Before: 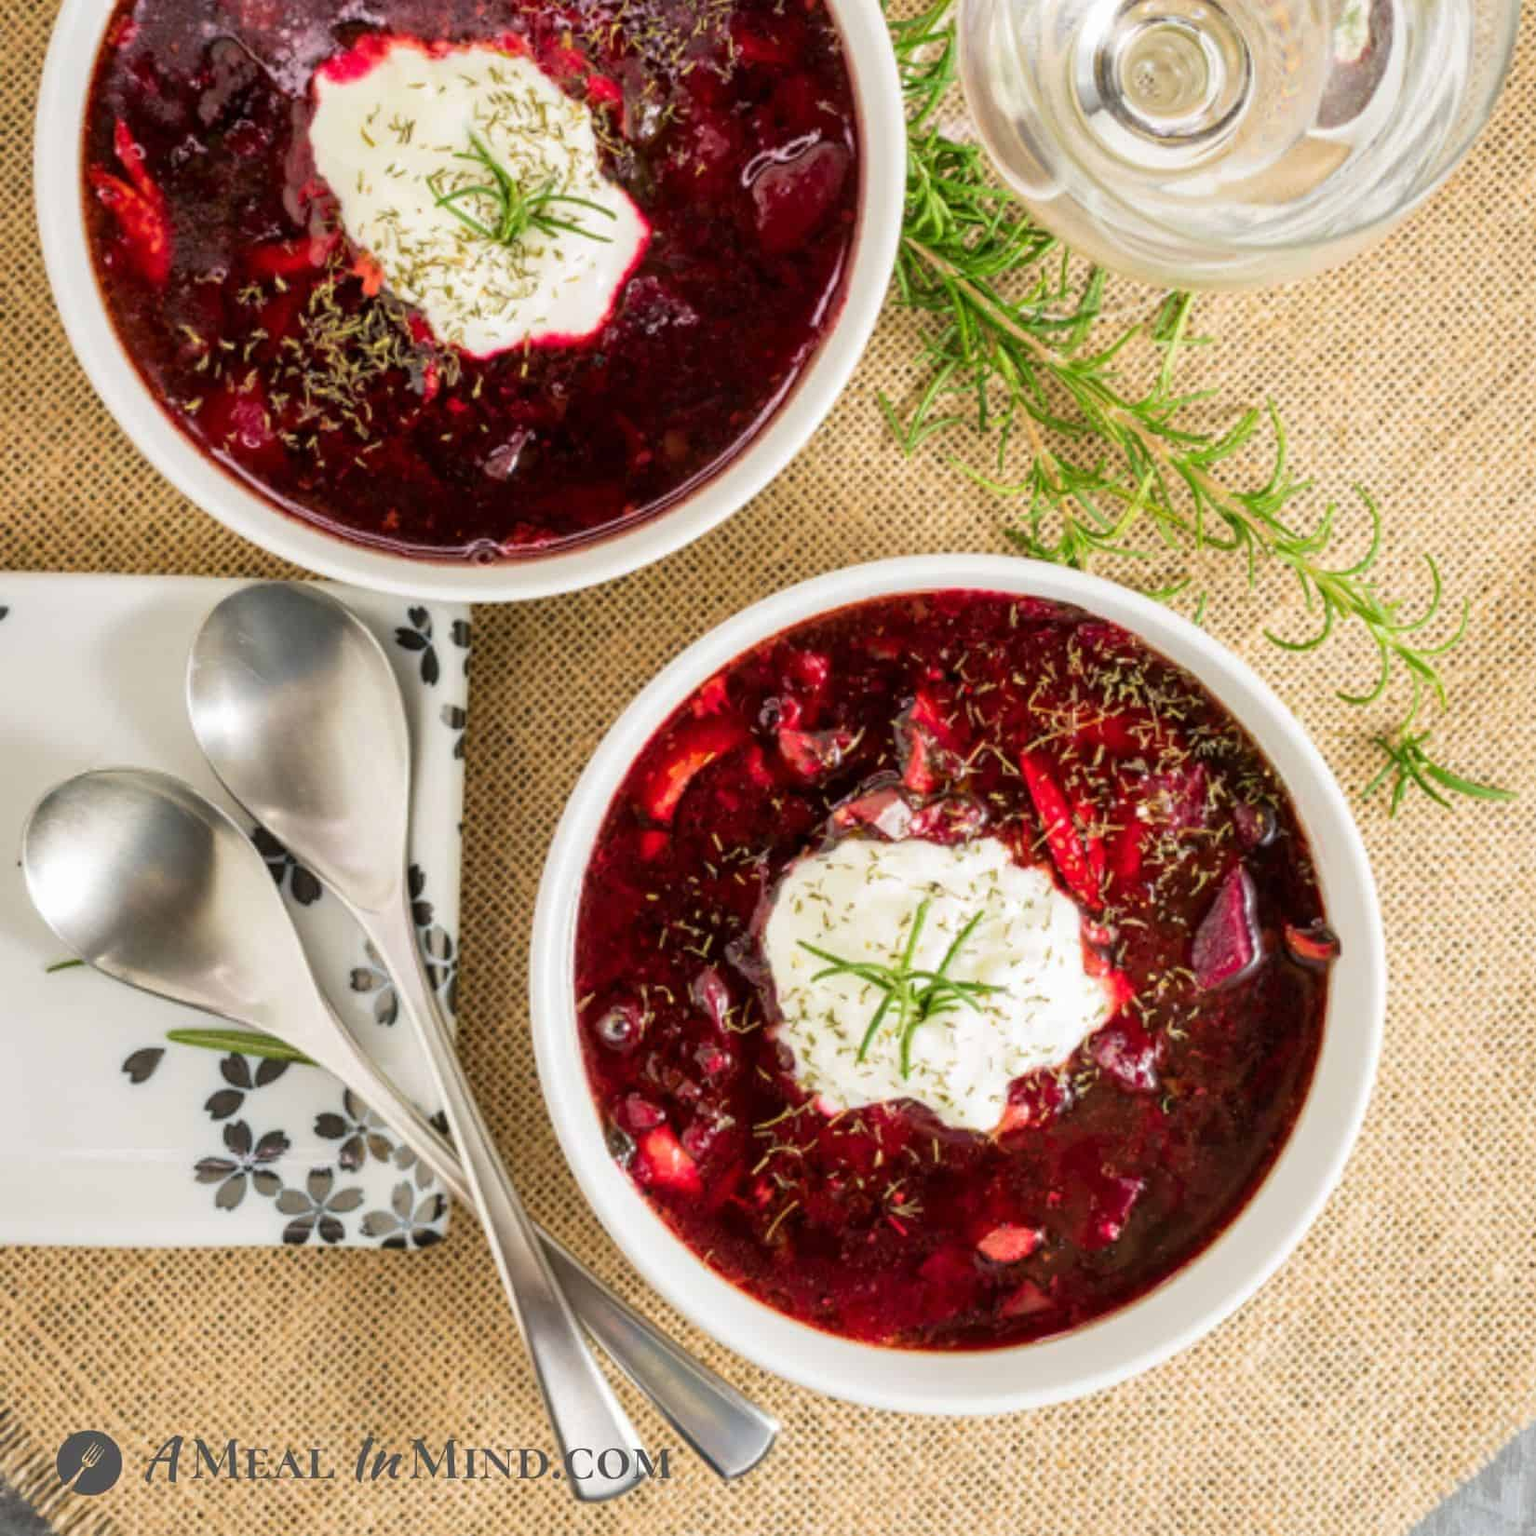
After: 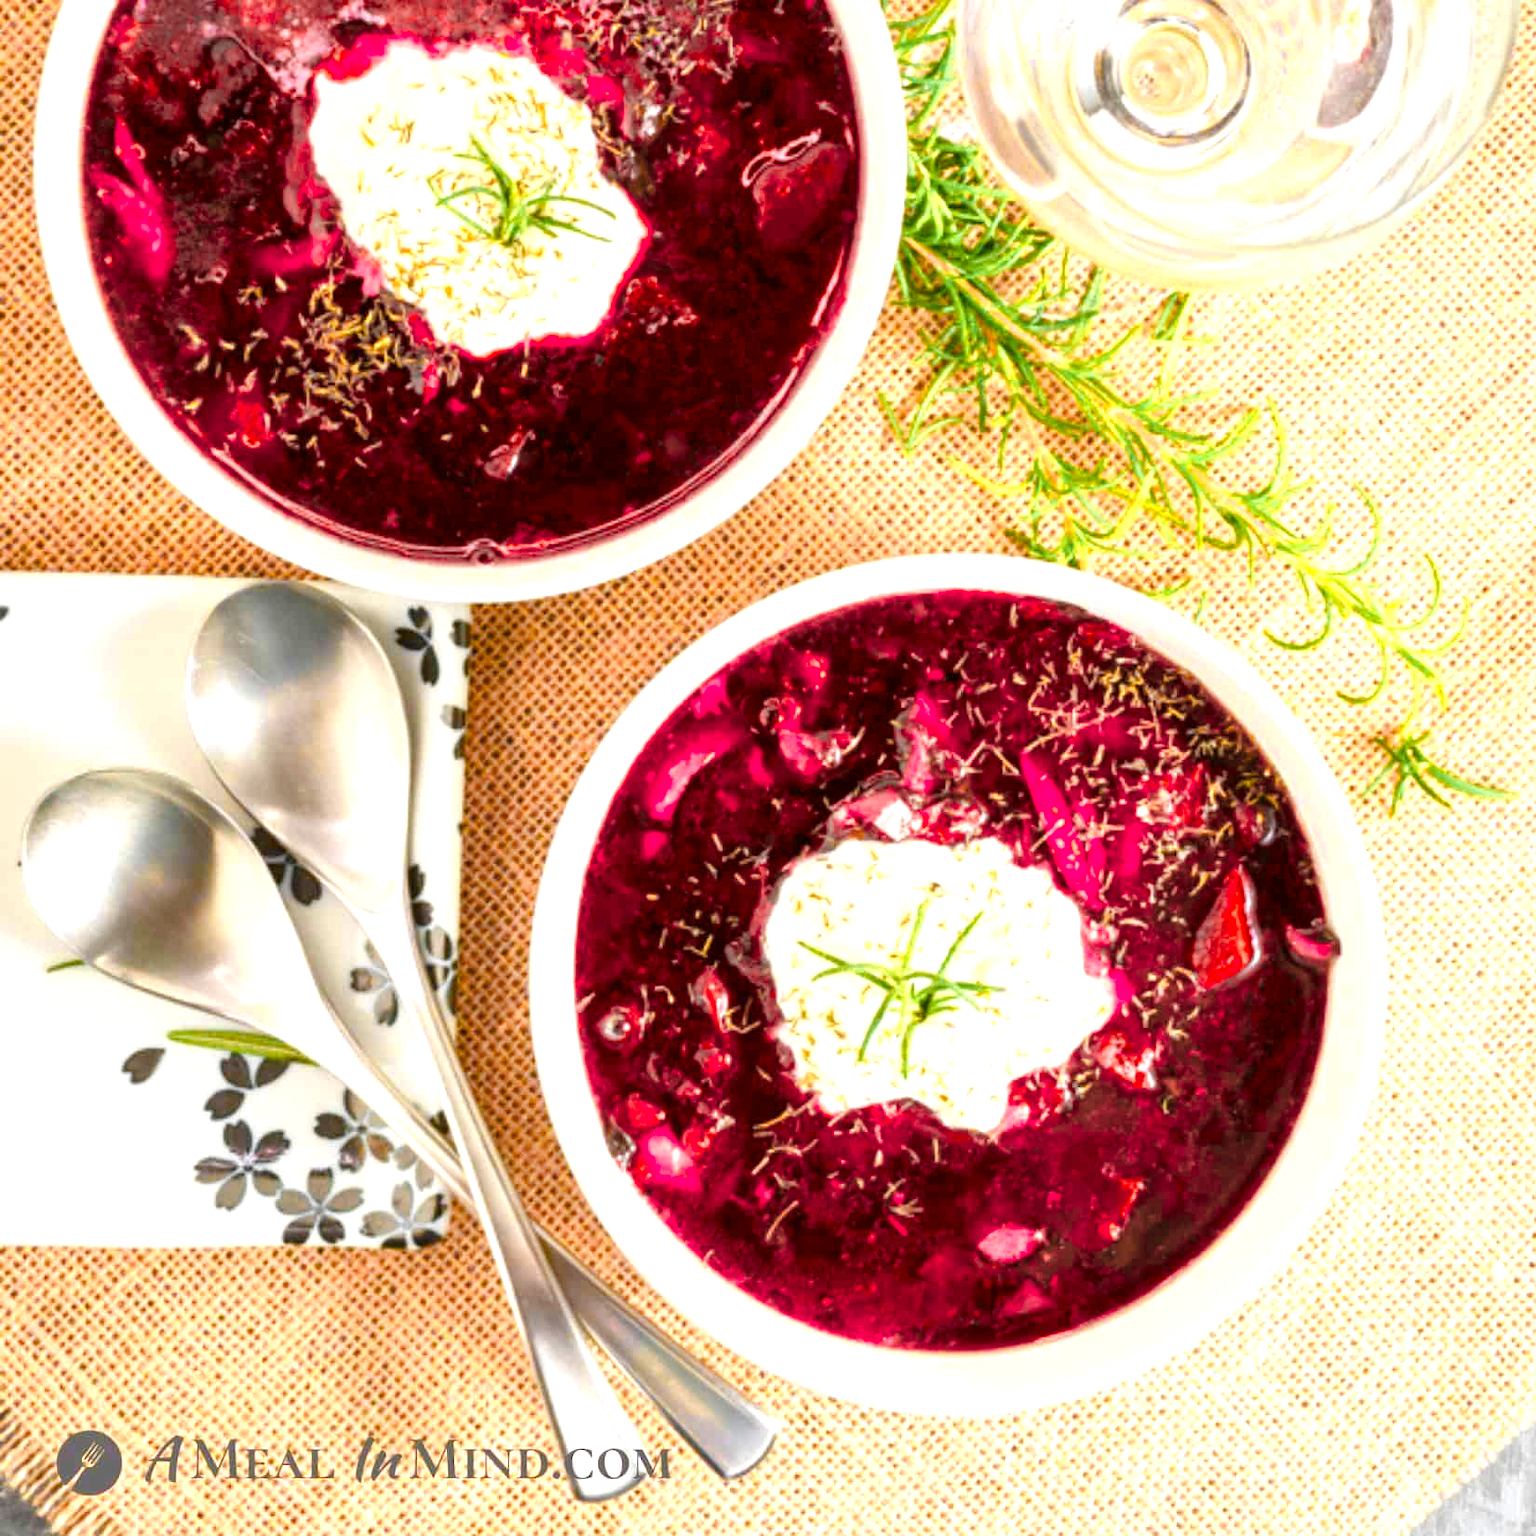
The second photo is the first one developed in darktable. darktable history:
color balance rgb: perceptual saturation grading › global saturation 20%, perceptual saturation grading › highlights -25%, perceptual saturation grading › shadows 50%
exposure: black level correction 0, exposure 0.7 EV, compensate exposure bias true, compensate highlight preservation false
color zones: curves: ch0 [(0.257, 0.558) (0.75, 0.565)]; ch1 [(0.004, 0.857) (0.14, 0.416) (0.257, 0.695) (0.442, 0.032) (0.736, 0.266) (0.891, 0.741)]; ch2 [(0, 0.623) (0.112, 0.436) (0.271, 0.474) (0.516, 0.64) (0.743, 0.286)]
